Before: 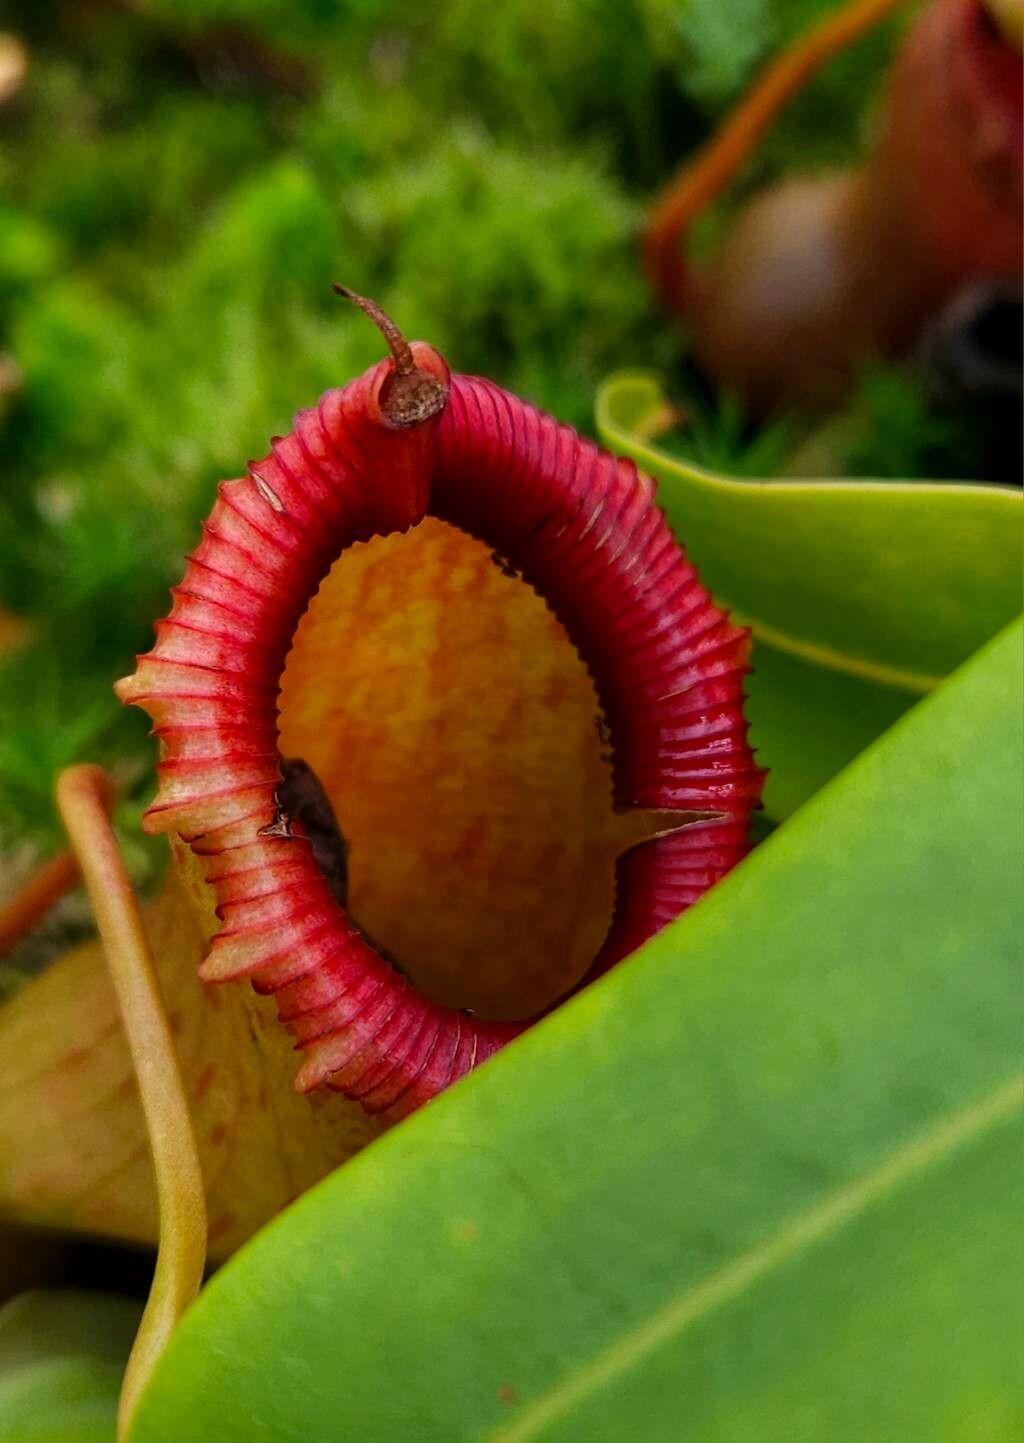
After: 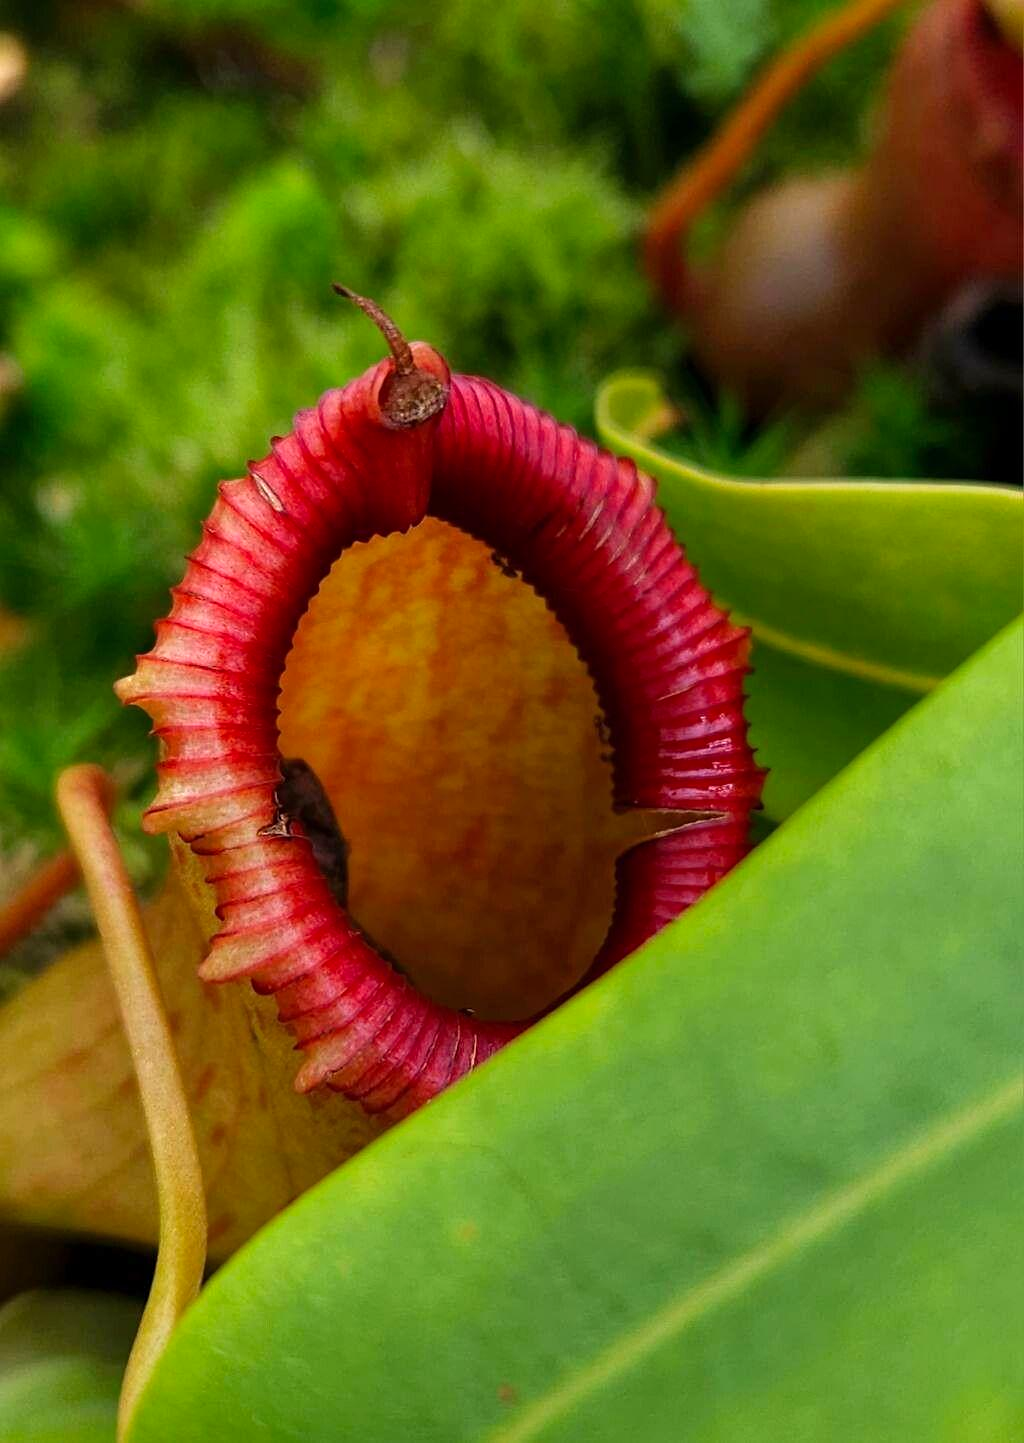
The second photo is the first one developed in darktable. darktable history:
levels: mode automatic
sharpen: amount 0.212
